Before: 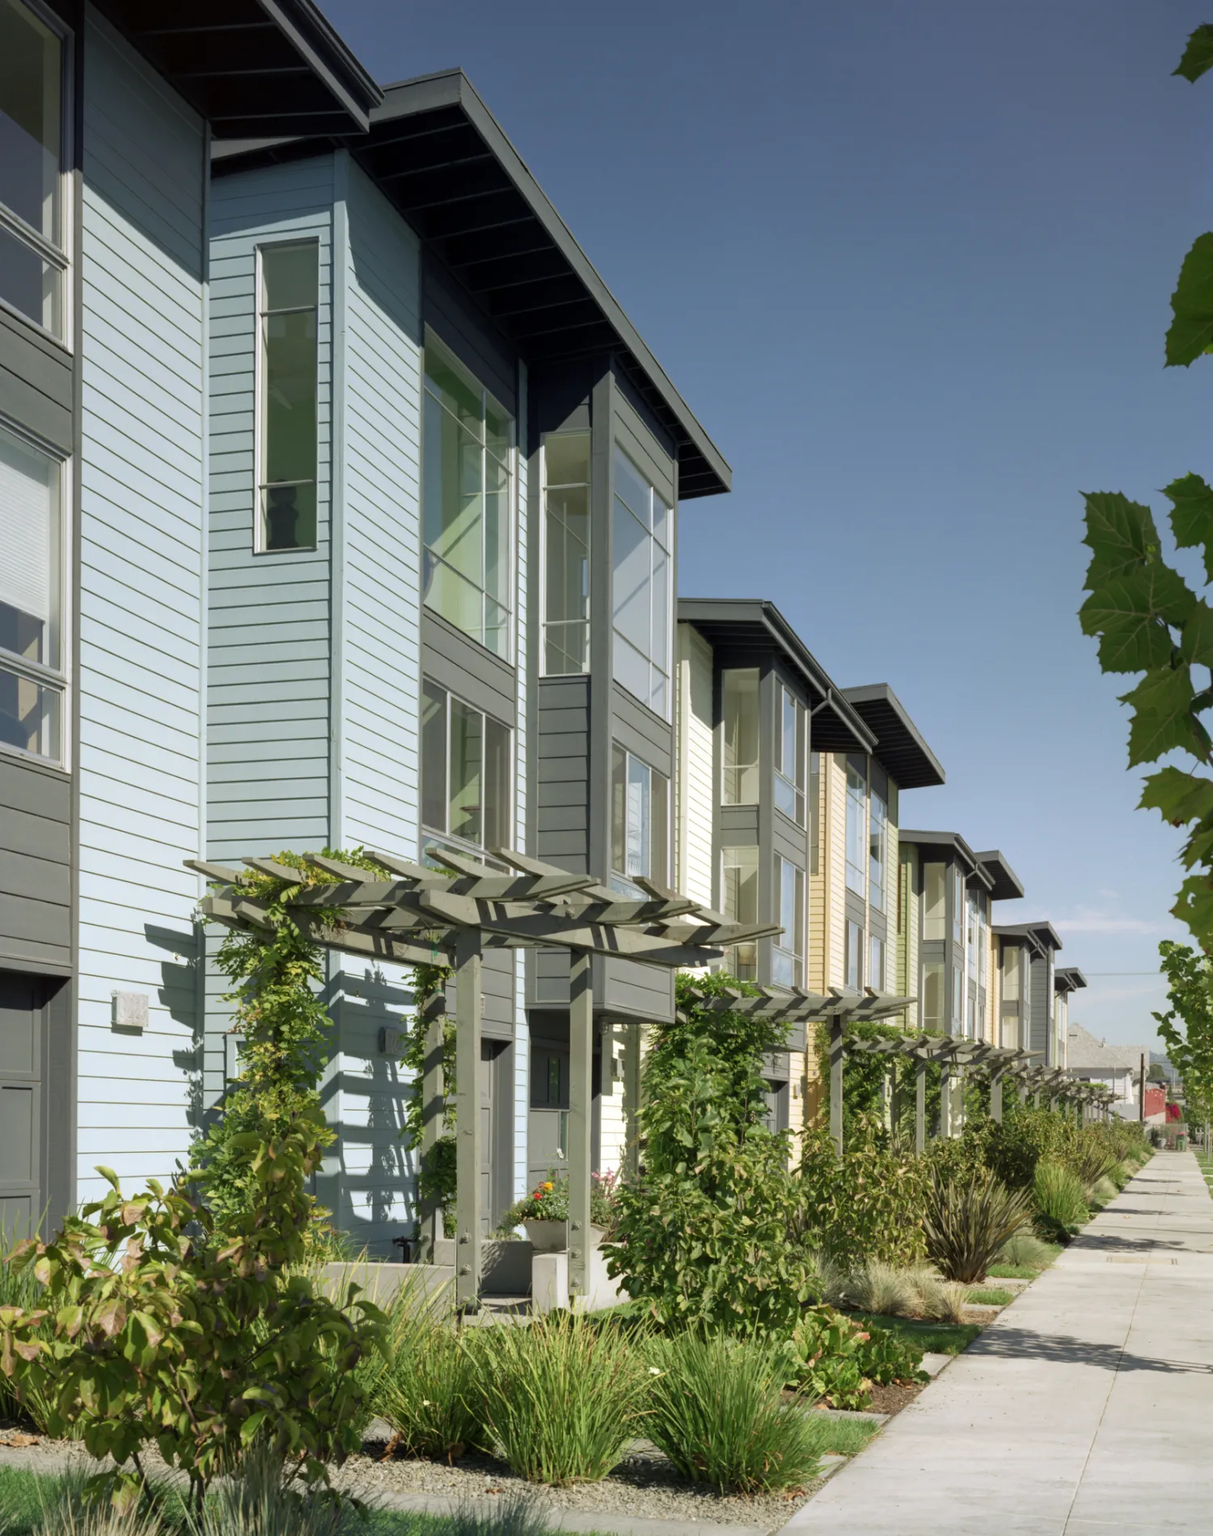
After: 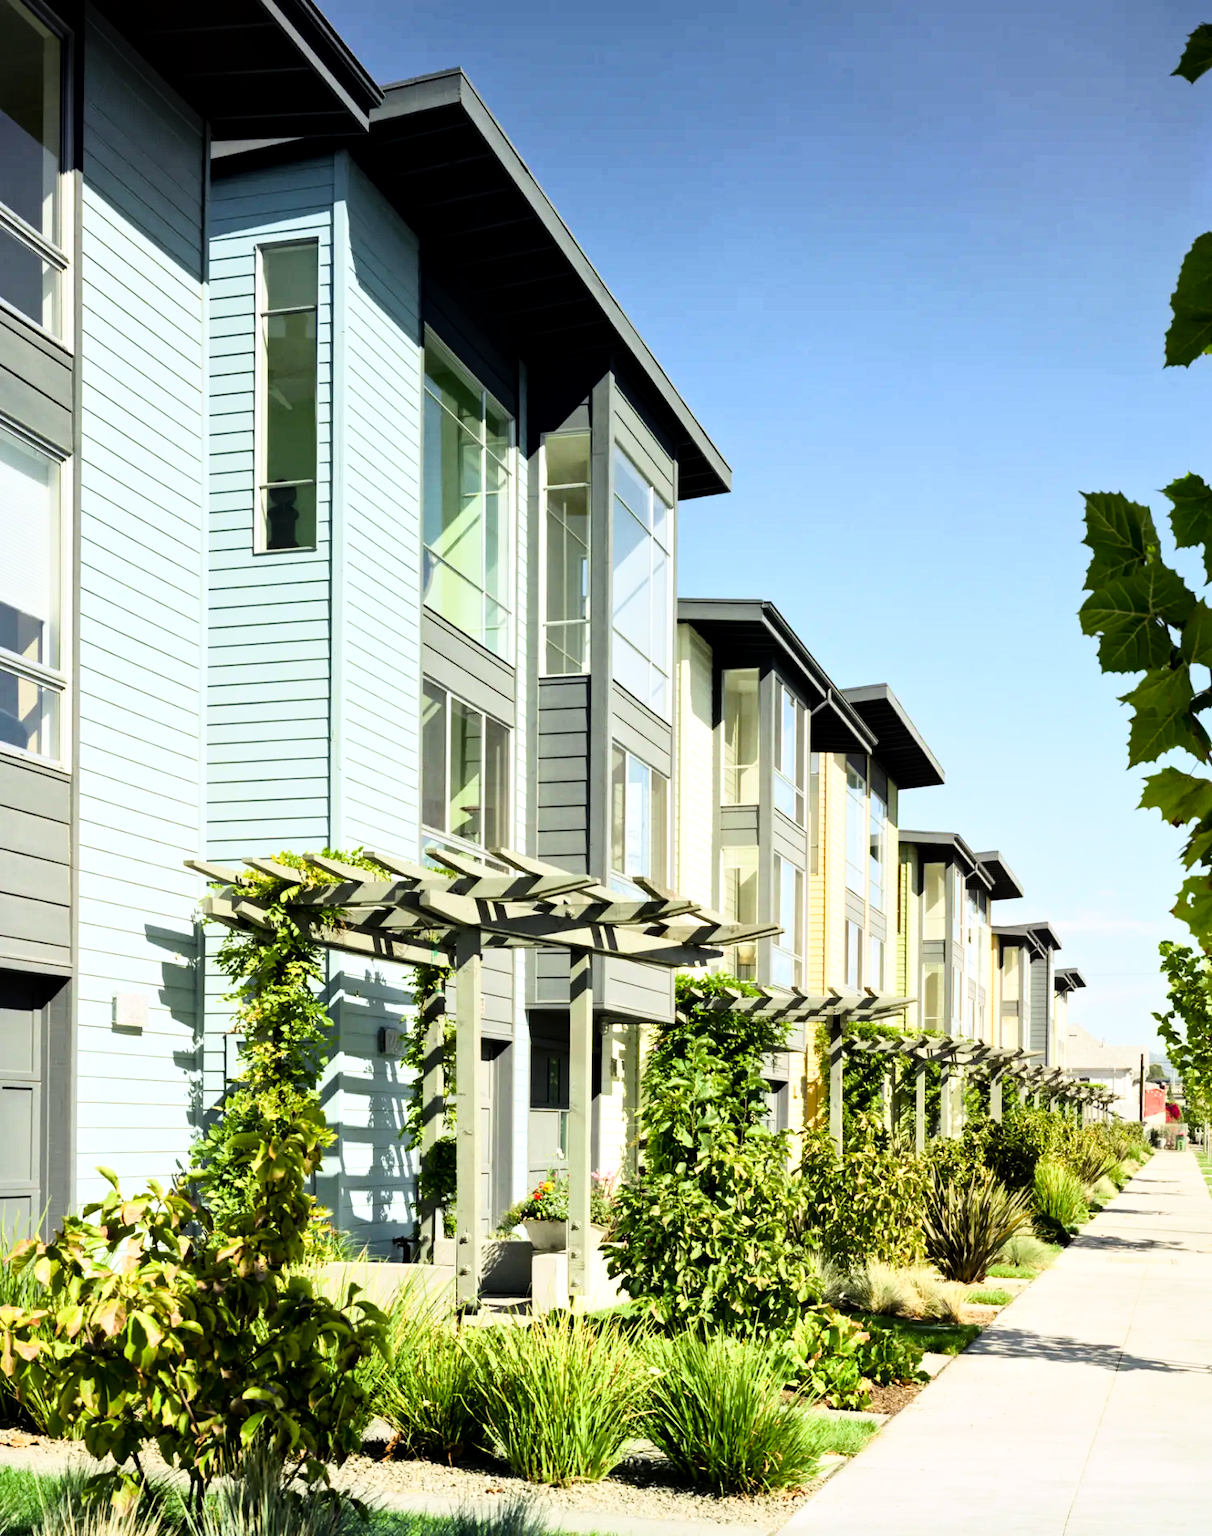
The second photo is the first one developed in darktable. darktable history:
rgb curve: curves: ch0 [(0, 0) (0.21, 0.15) (0.24, 0.21) (0.5, 0.75) (0.75, 0.96) (0.89, 0.99) (1, 1)]; ch1 [(0, 0.02) (0.21, 0.13) (0.25, 0.2) (0.5, 0.67) (0.75, 0.9) (0.89, 0.97) (1, 1)]; ch2 [(0, 0.02) (0.21, 0.13) (0.25, 0.2) (0.5, 0.67) (0.75, 0.9) (0.89, 0.97) (1, 1)], compensate middle gray true
color balance rgb: perceptual saturation grading › global saturation 20%, perceptual saturation grading › highlights -25%, perceptual saturation grading › shadows 50%
local contrast: mode bilateral grid, contrast 30, coarseness 25, midtone range 0.2
